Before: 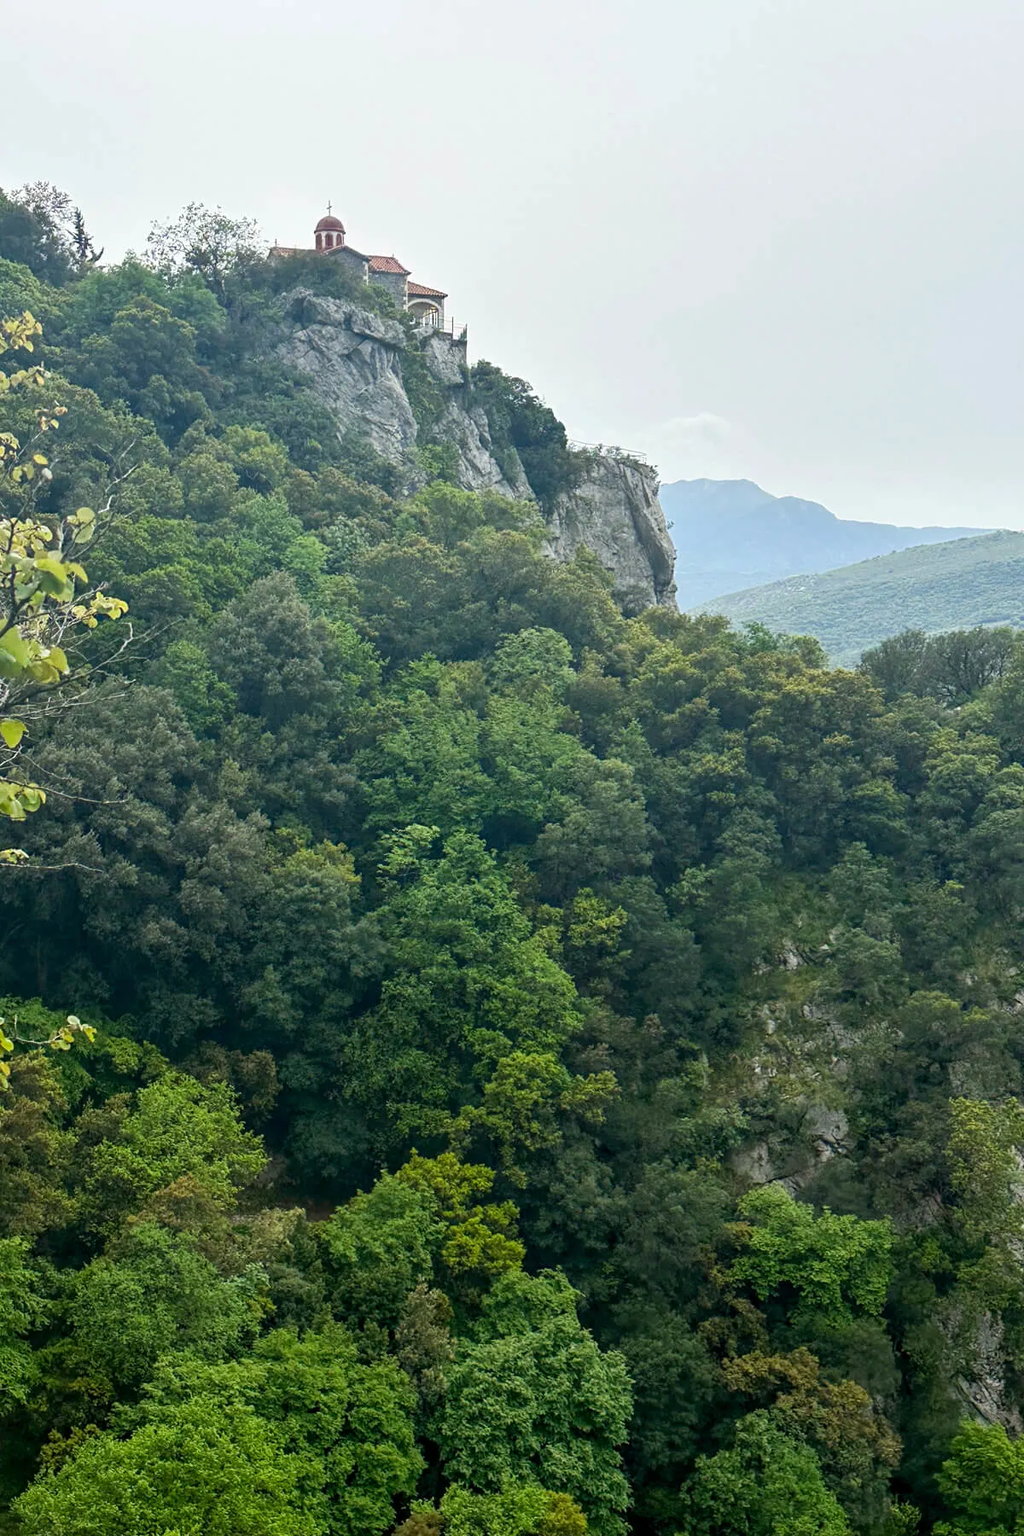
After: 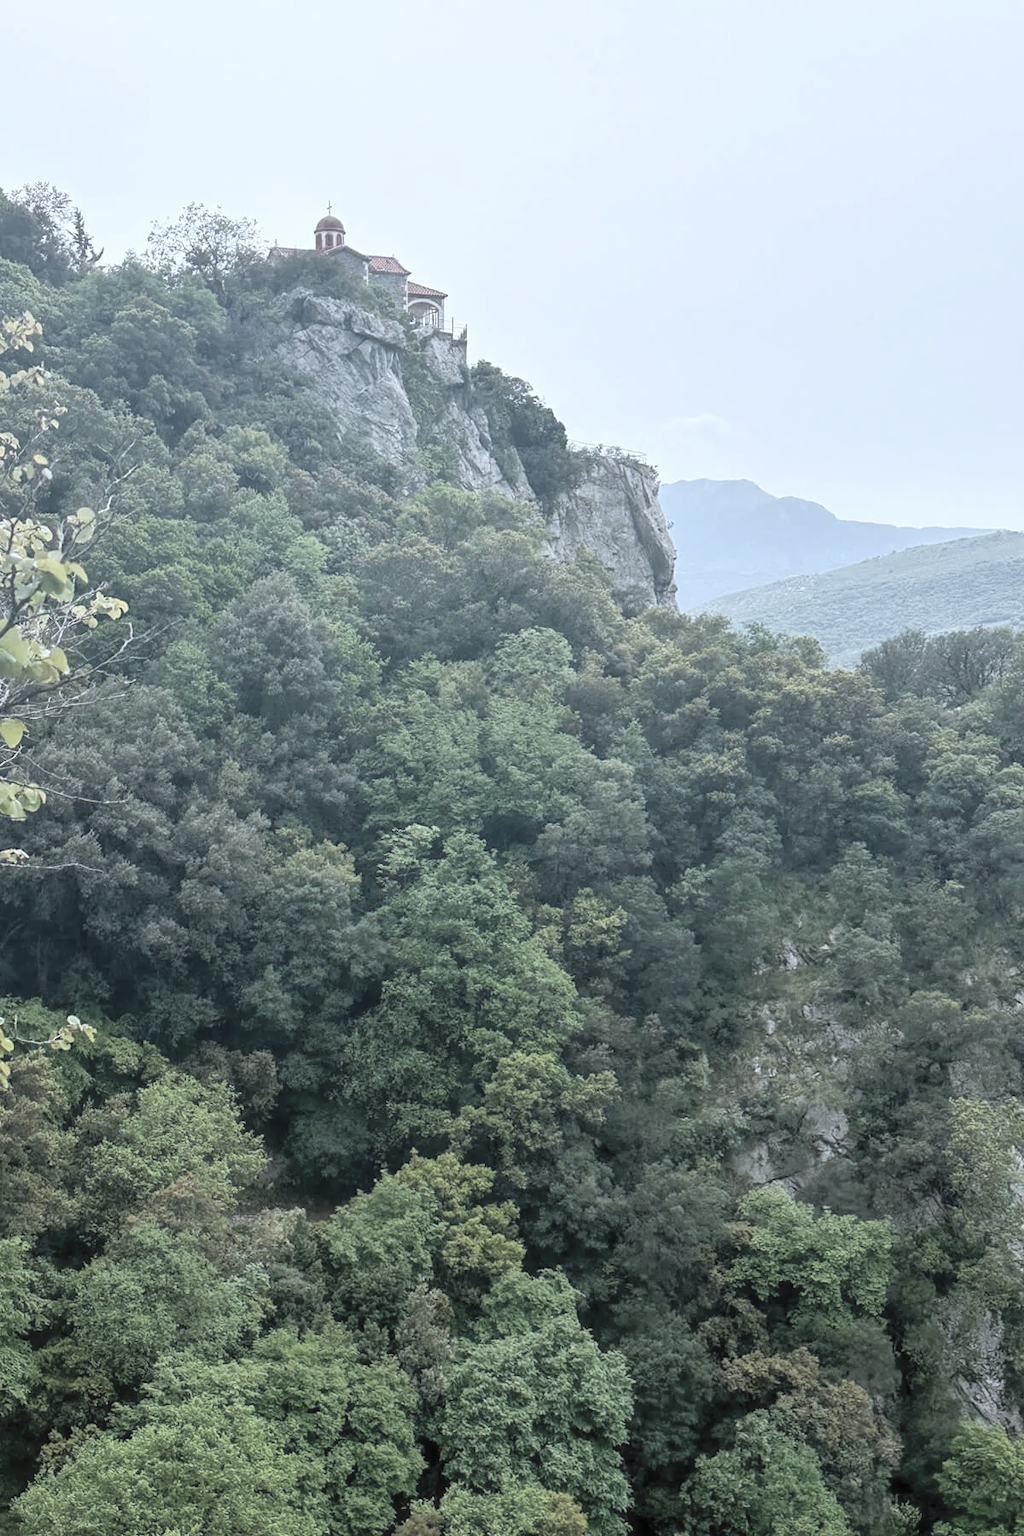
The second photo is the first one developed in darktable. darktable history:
haze removal: strength -0.05
color correction: highlights a* -0.772, highlights b* -8.92
contrast brightness saturation: brightness 0.18, saturation -0.5
